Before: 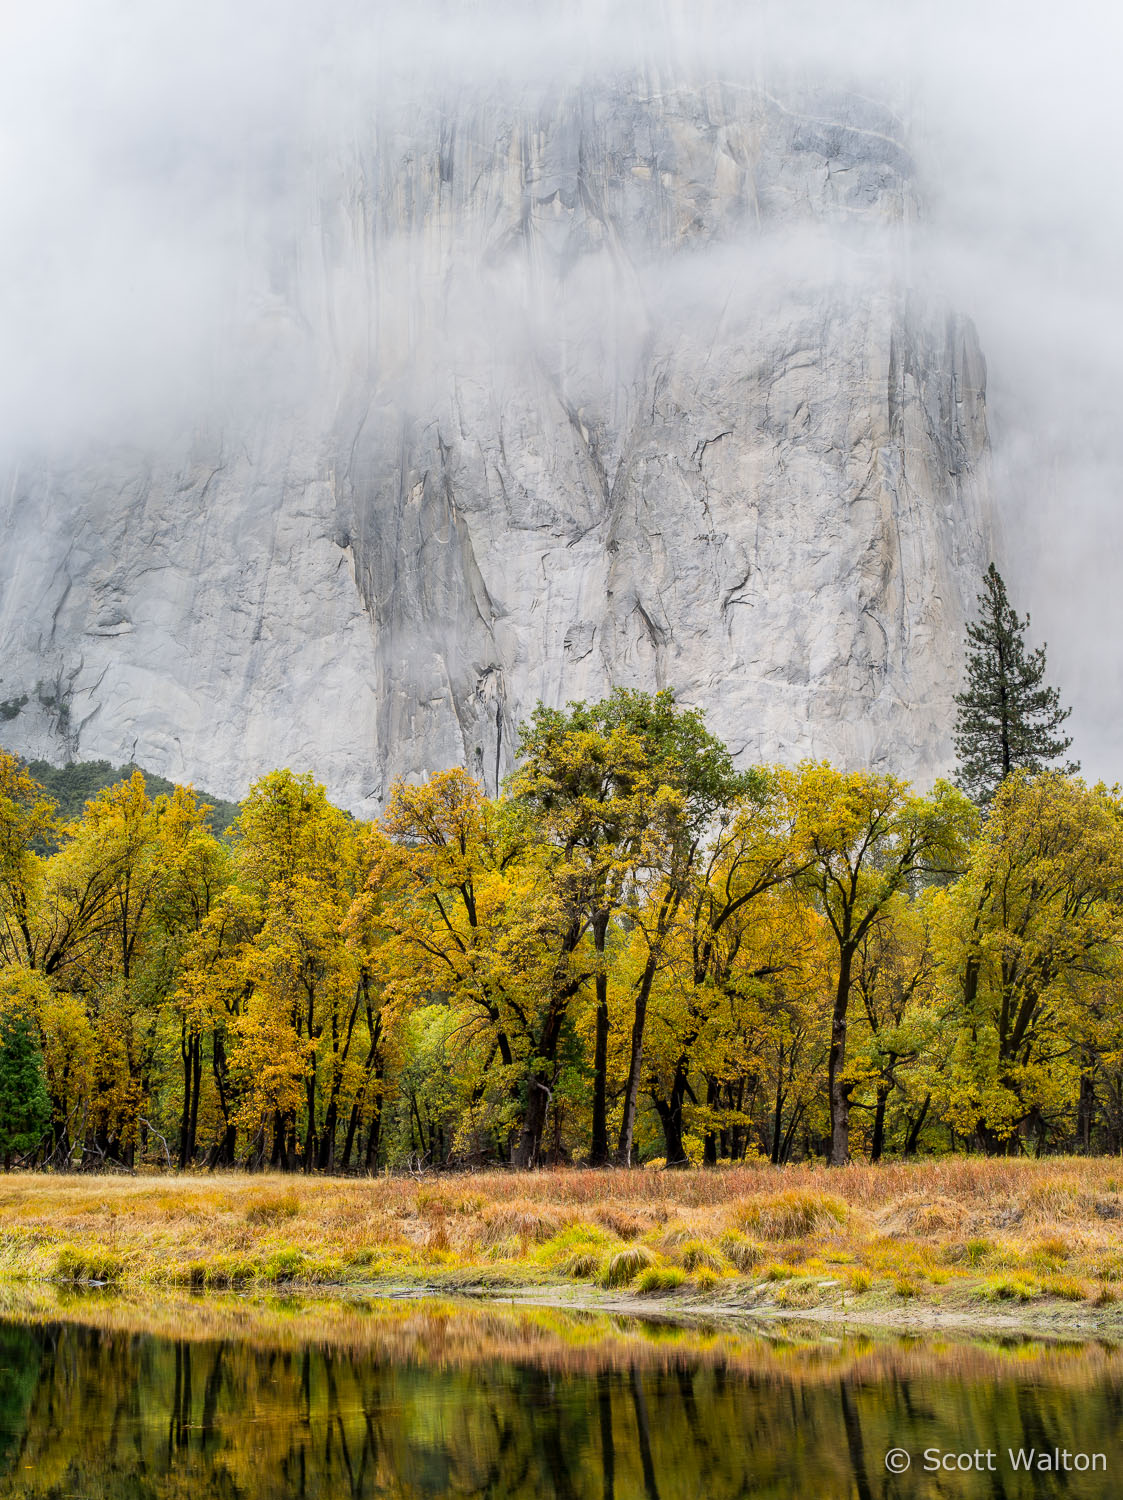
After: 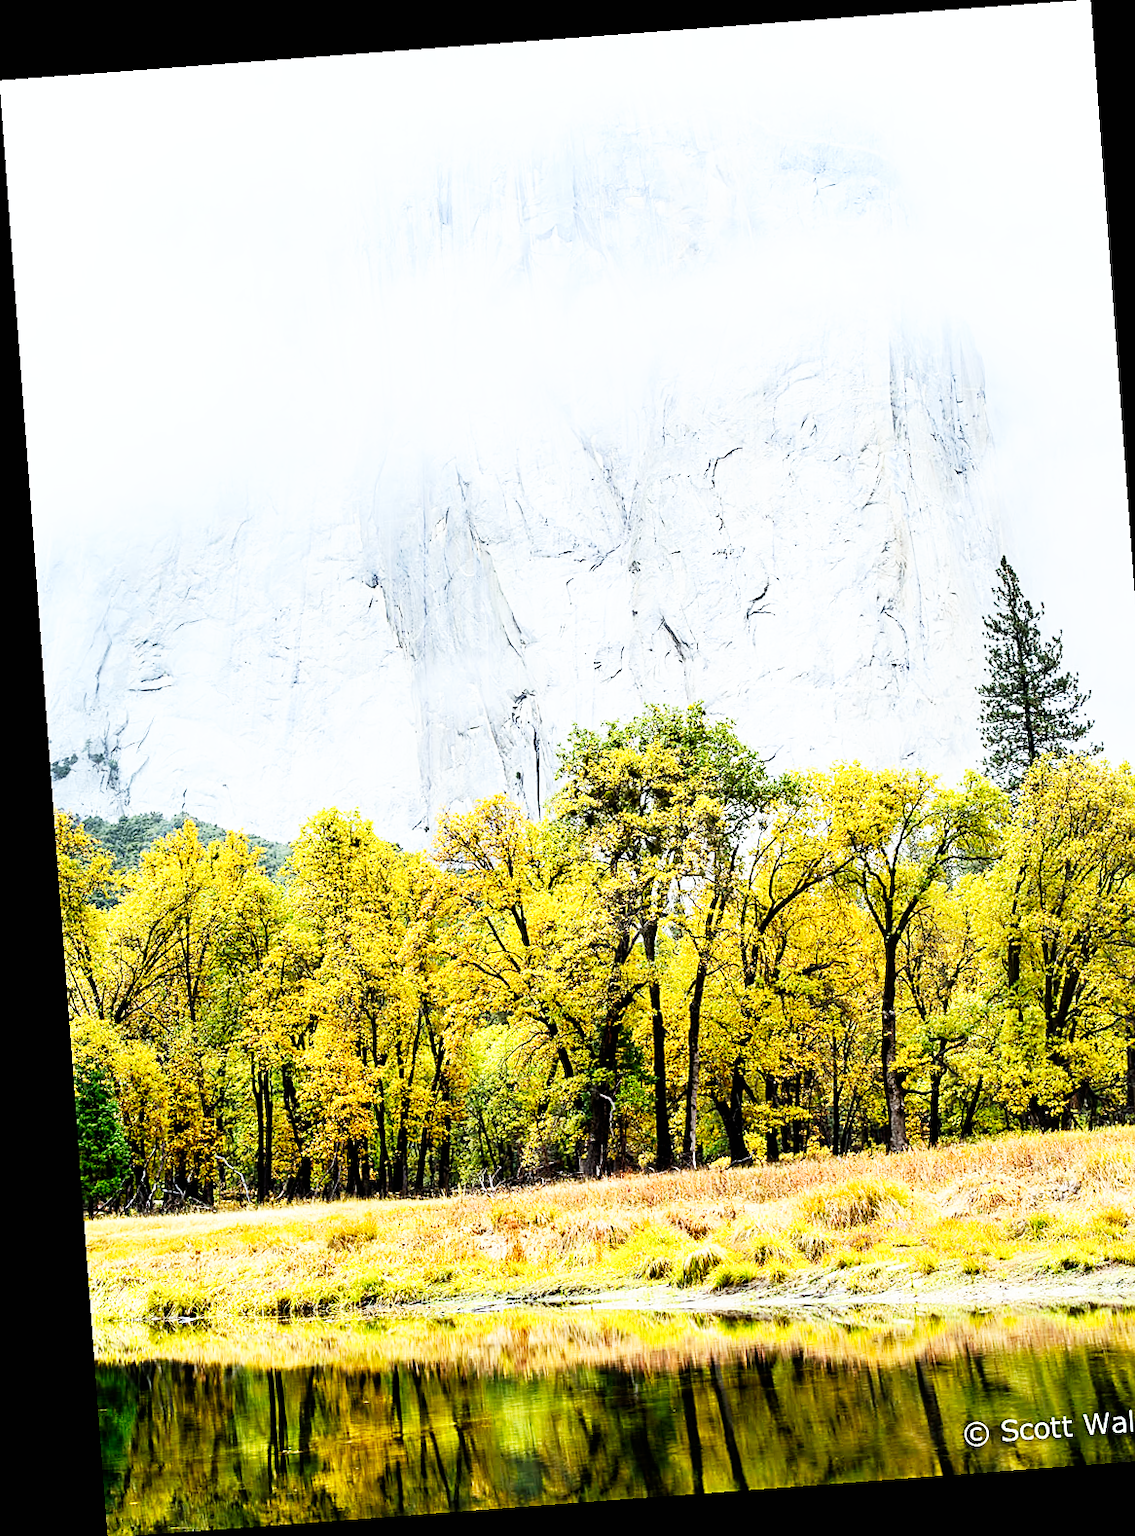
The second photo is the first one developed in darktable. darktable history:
white balance: red 0.925, blue 1.046
sharpen: on, module defaults
exposure: black level correction 0.002, exposure 0.15 EV, compensate highlight preservation false
crop and rotate: right 5.167%
shadows and highlights: shadows 0, highlights 40
base curve: curves: ch0 [(0, 0) (0.007, 0.004) (0.027, 0.03) (0.046, 0.07) (0.207, 0.54) (0.442, 0.872) (0.673, 0.972) (1, 1)], preserve colors none
rotate and perspective: rotation -4.25°, automatic cropping off
